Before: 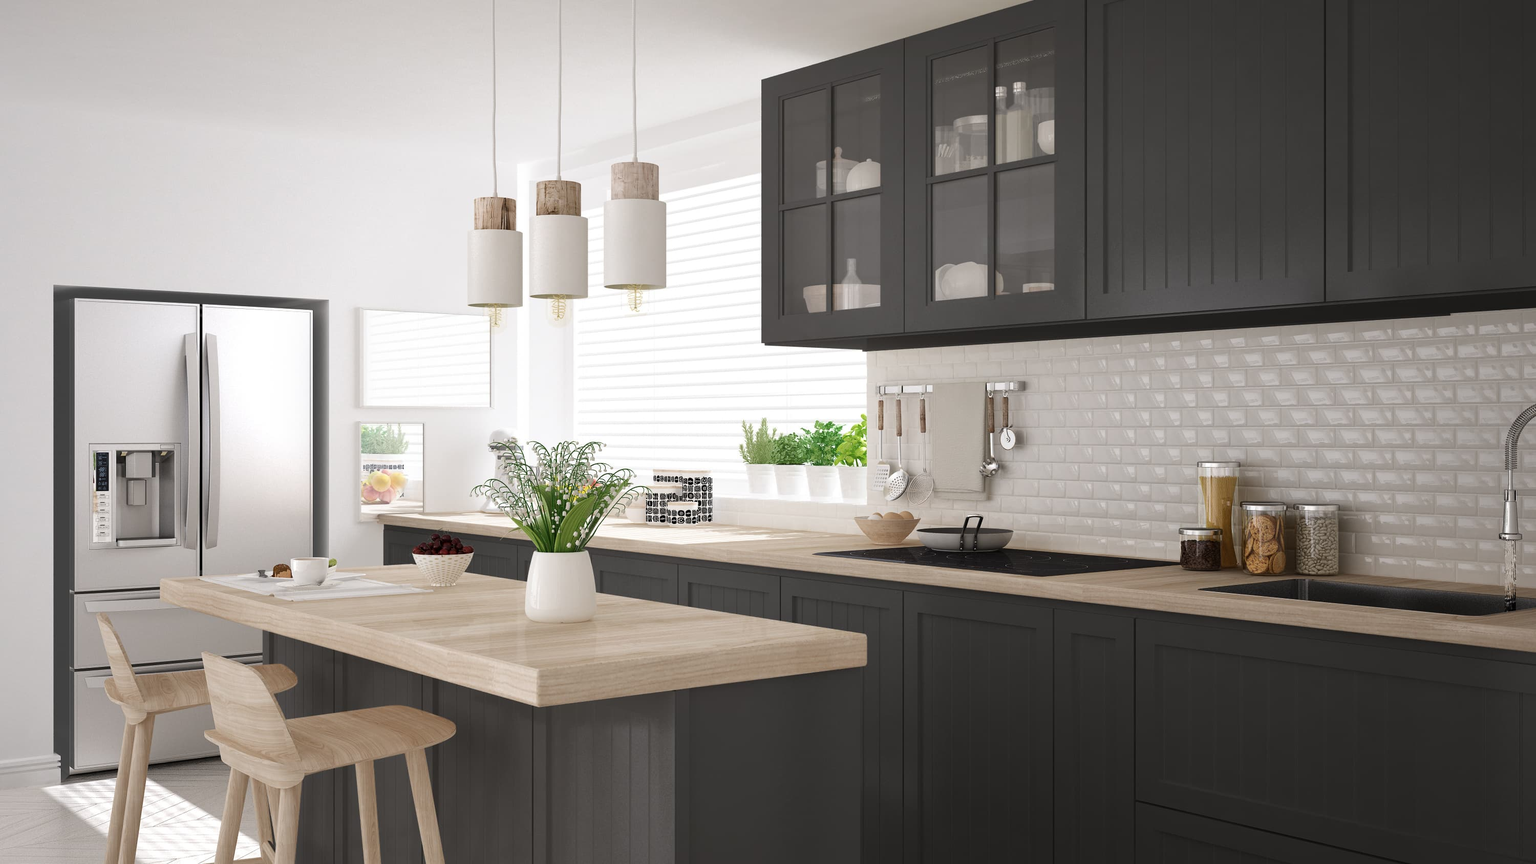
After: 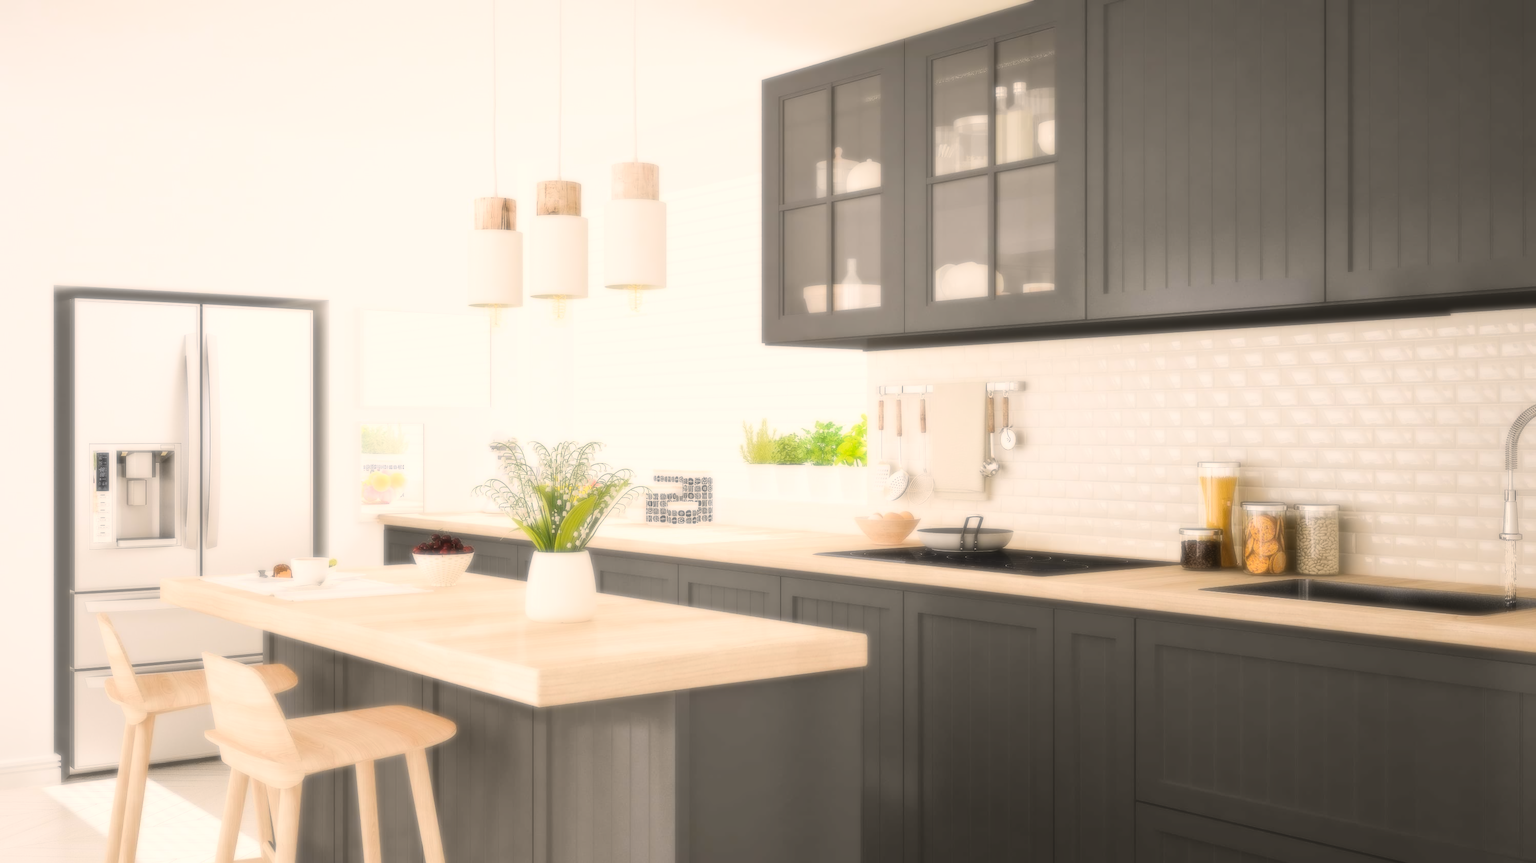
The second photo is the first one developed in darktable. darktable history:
global tonemap: drago (0.7, 100)
soften: size 8.67%, mix 49%
tone curve: curves: ch0 [(0, 0) (0.136, 0.084) (0.346, 0.366) (0.489, 0.559) (0.66, 0.748) (0.849, 0.902) (1, 0.974)]; ch1 [(0, 0) (0.353, 0.344) (0.45, 0.46) (0.498, 0.498) (0.521, 0.512) (0.563, 0.559) (0.592, 0.605) (0.641, 0.673) (1, 1)]; ch2 [(0, 0) (0.333, 0.346) (0.375, 0.375) (0.424, 0.43) (0.476, 0.492) (0.502, 0.502) (0.524, 0.531) (0.579, 0.61) (0.612, 0.644) (0.641, 0.722) (1, 1)], color space Lab, independent channels, preserve colors none
color balance rgb: global vibrance 20%
white balance: red 1.127, blue 0.943
